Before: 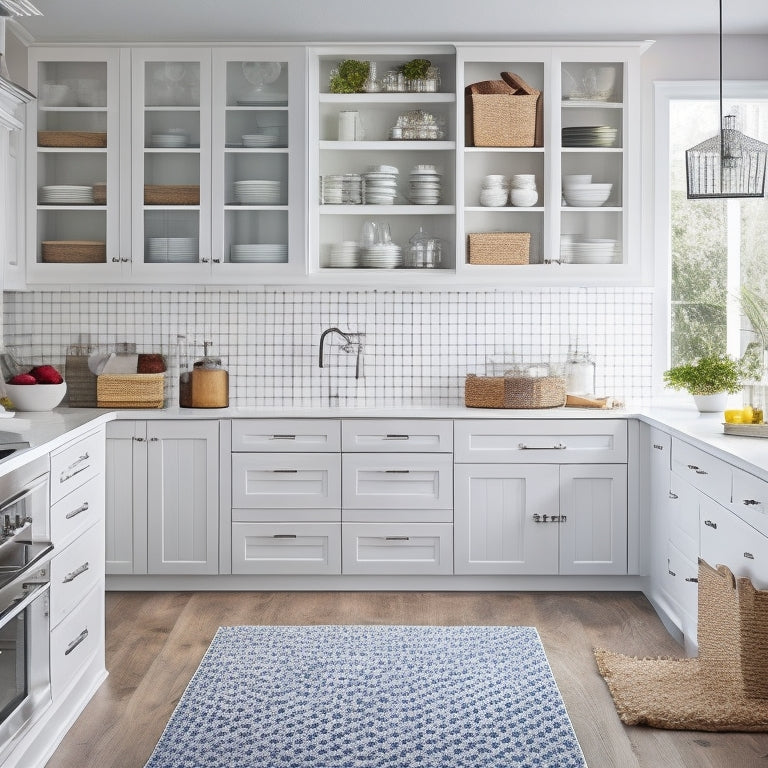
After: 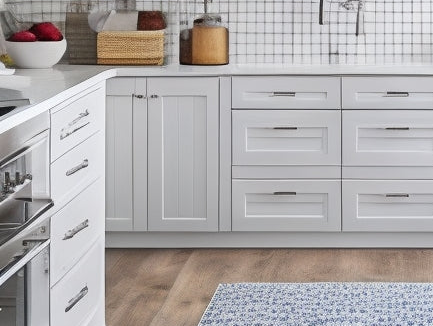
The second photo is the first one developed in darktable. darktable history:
crop: top 44.708%, right 43.549%, bottom 12.753%
